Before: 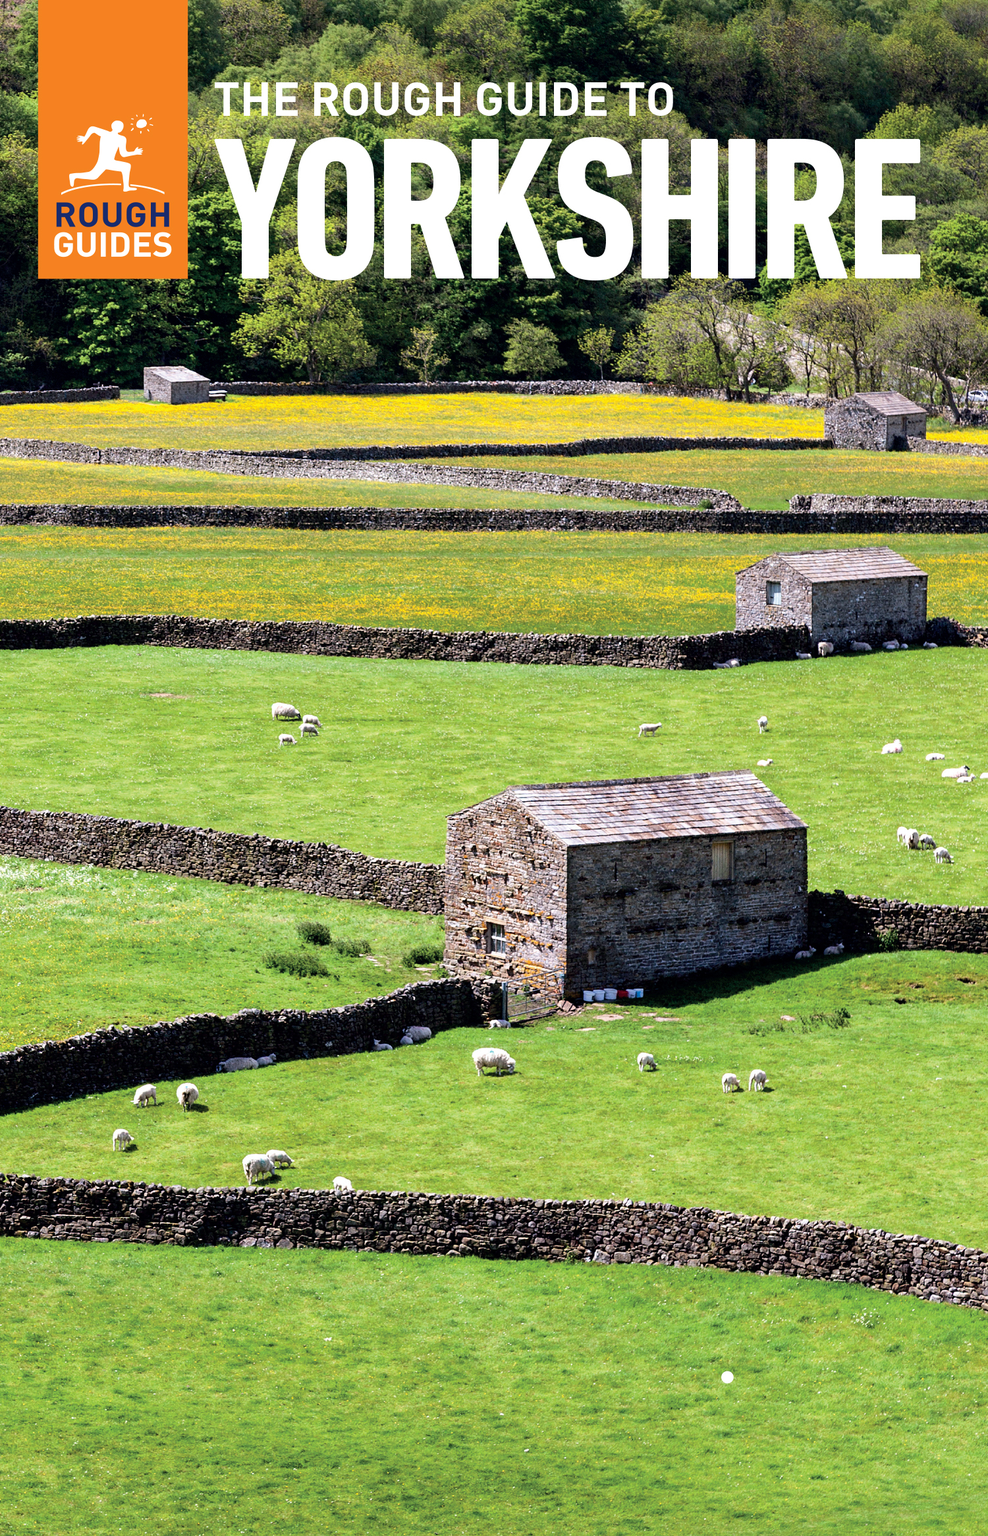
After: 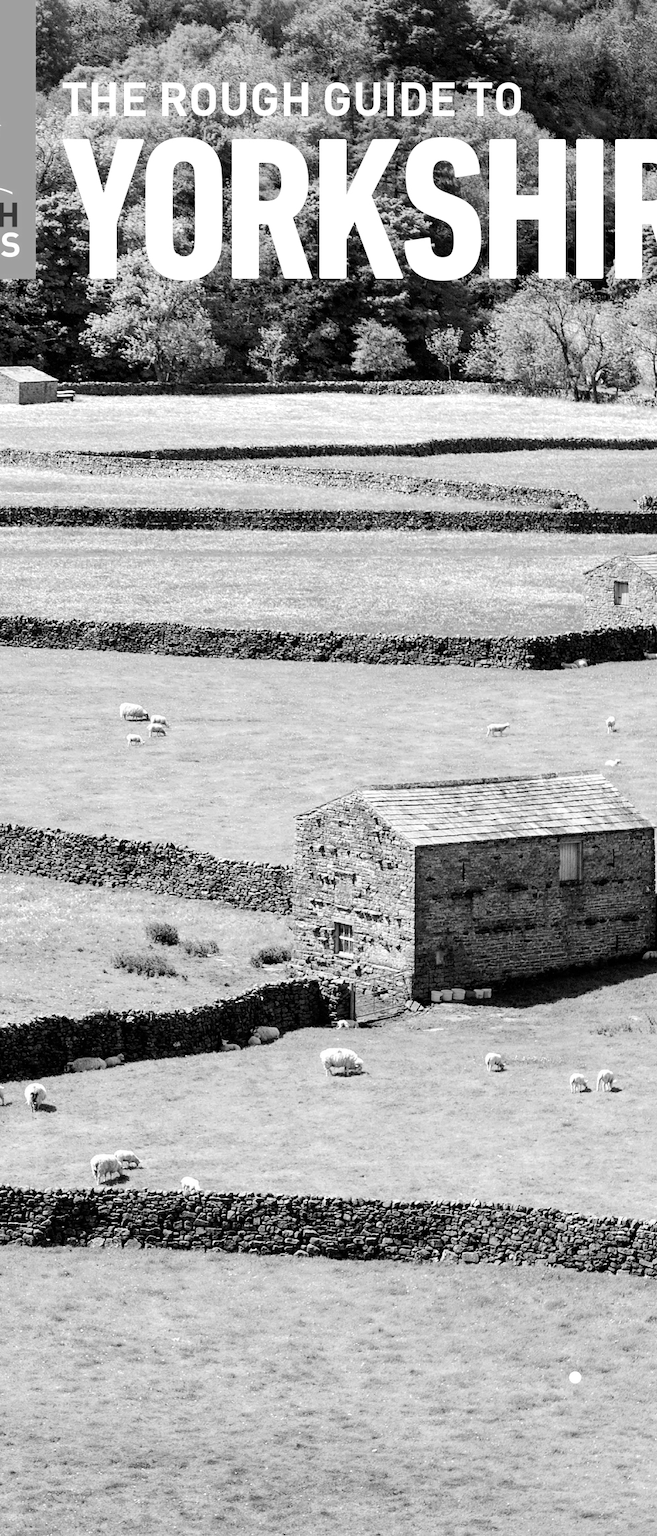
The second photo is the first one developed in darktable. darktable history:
crop: left 15.419%, right 17.914%
base curve: curves: ch0 [(0, 0) (0.158, 0.273) (0.879, 0.895) (1, 1)], preserve colors none
color zones: curves: ch0 [(0.002, 0.593) (0.143, 0.417) (0.285, 0.541) (0.455, 0.289) (0.608, 0.327) (0.727, 0.283) (0.869, 0.571) (1, 0.603)]; ch1 [(0, 0) (0.143, 0) (0.286, 0) (0.429, 0) (0.571, 0) (0.714, 0) (0.857, 0)]
